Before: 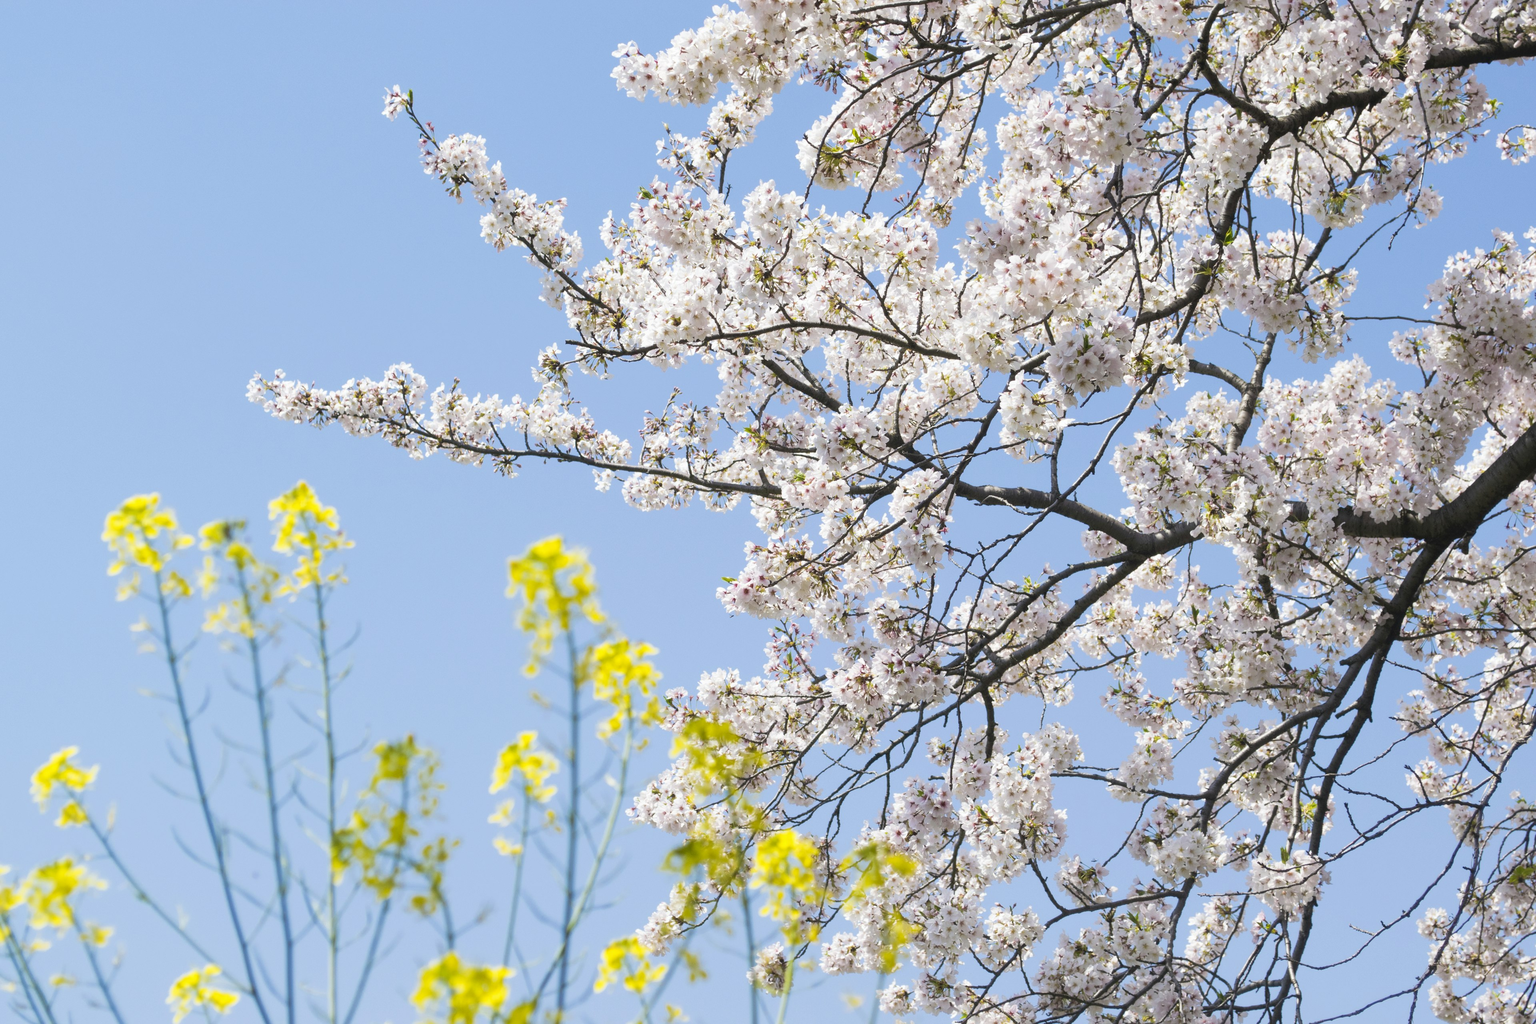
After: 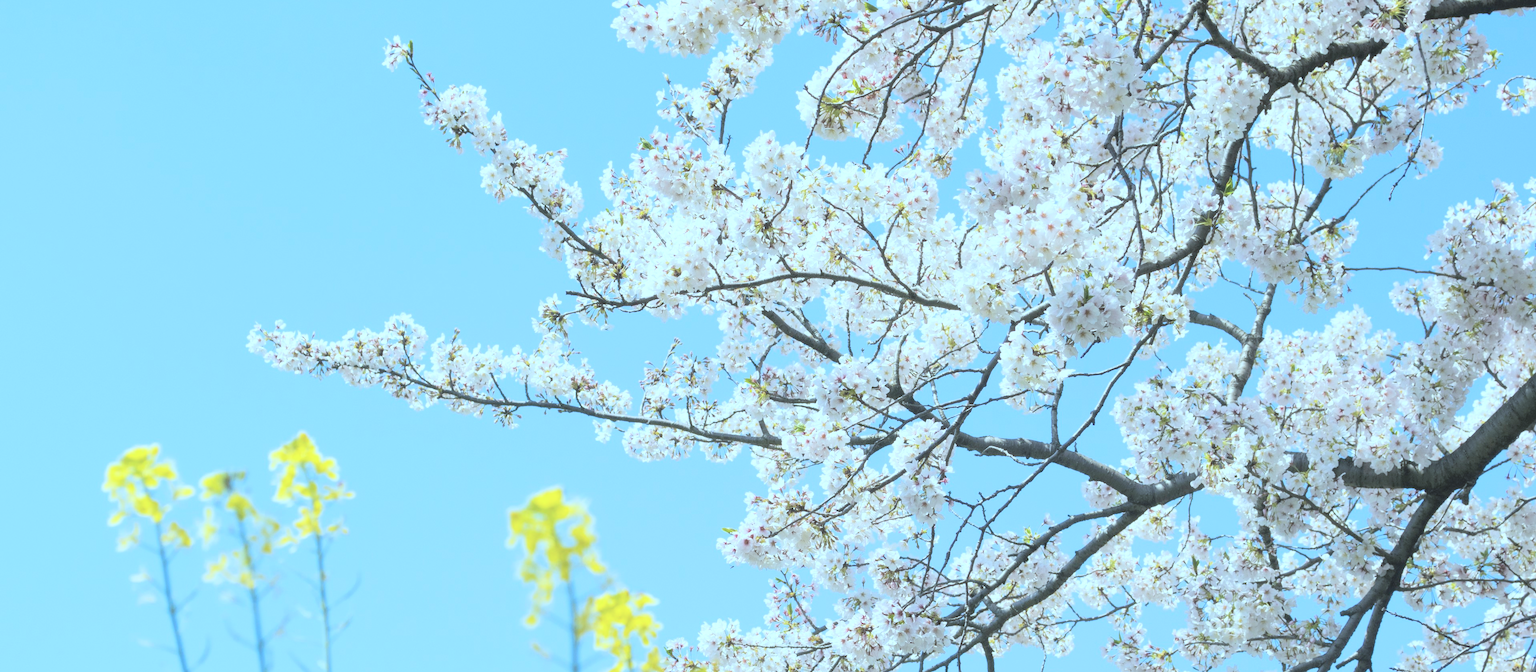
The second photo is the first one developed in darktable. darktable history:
color correction: highlights a* -11.71, highlights b* -15.58
white balance: emerald 1
global tonemap: drago (0.7, 100)
crop and rotate: top 4.848%, bottom 29.503%
